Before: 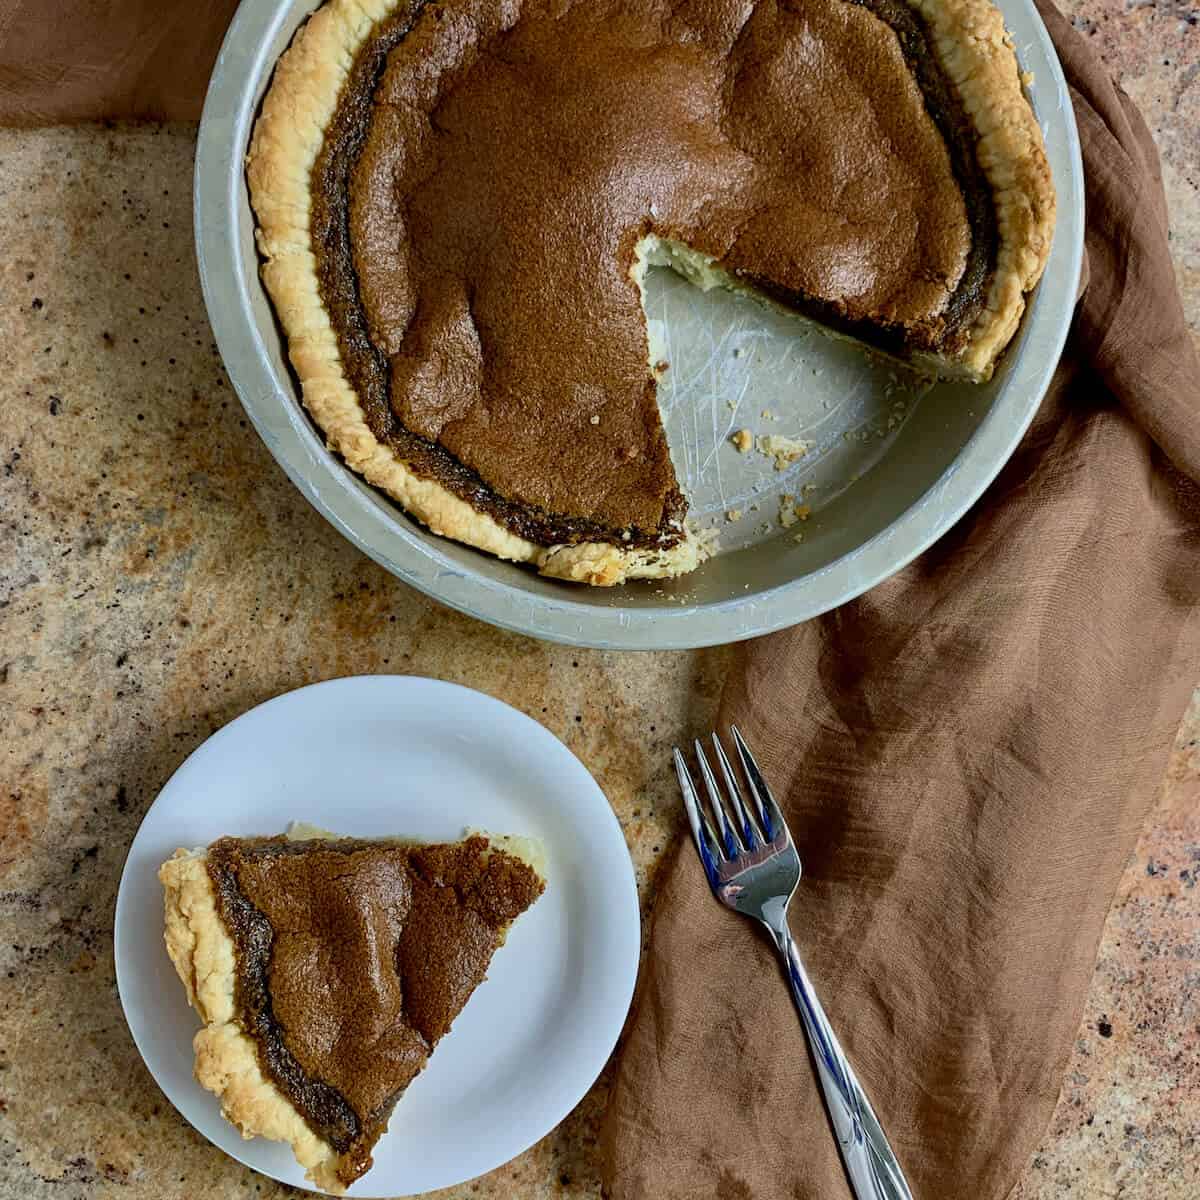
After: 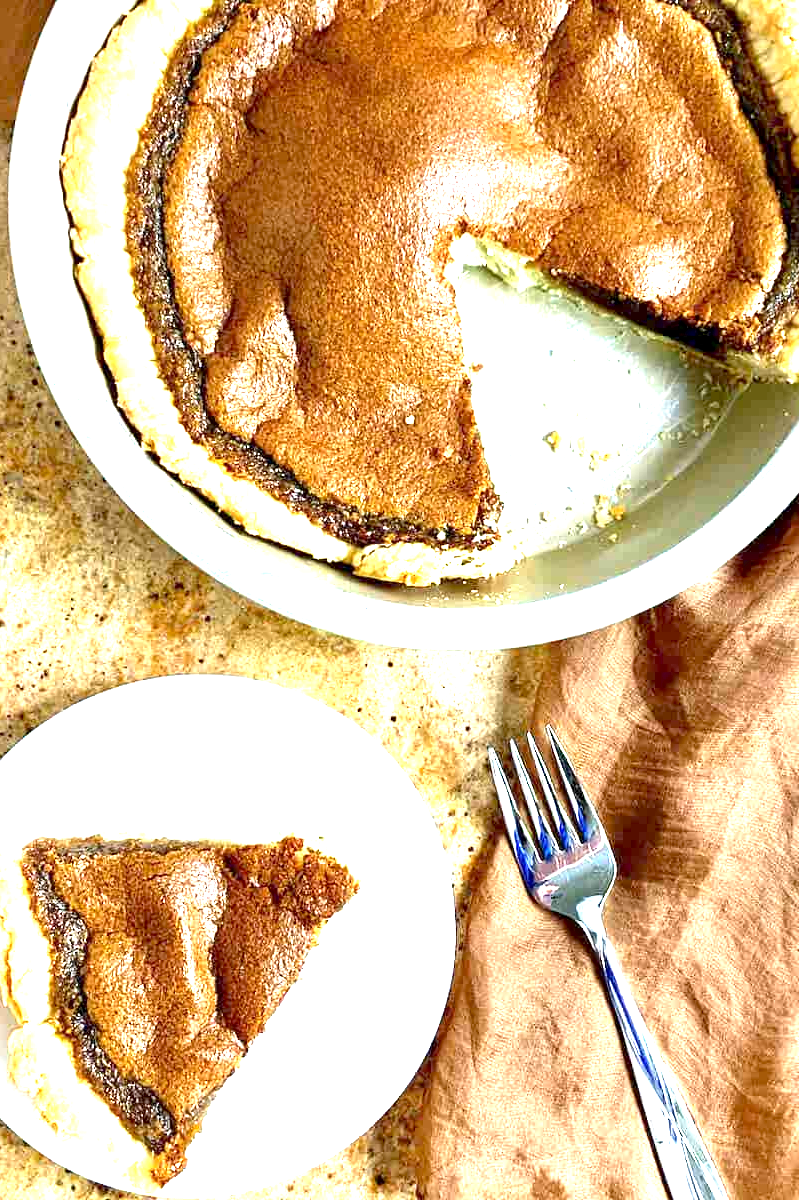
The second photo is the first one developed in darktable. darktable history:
crop: left 15.419%, right 17.914%
exposure: black level correction 0.001, exposure 2.607 EV, compensate exposure bias true, compensate highlight preservation false
